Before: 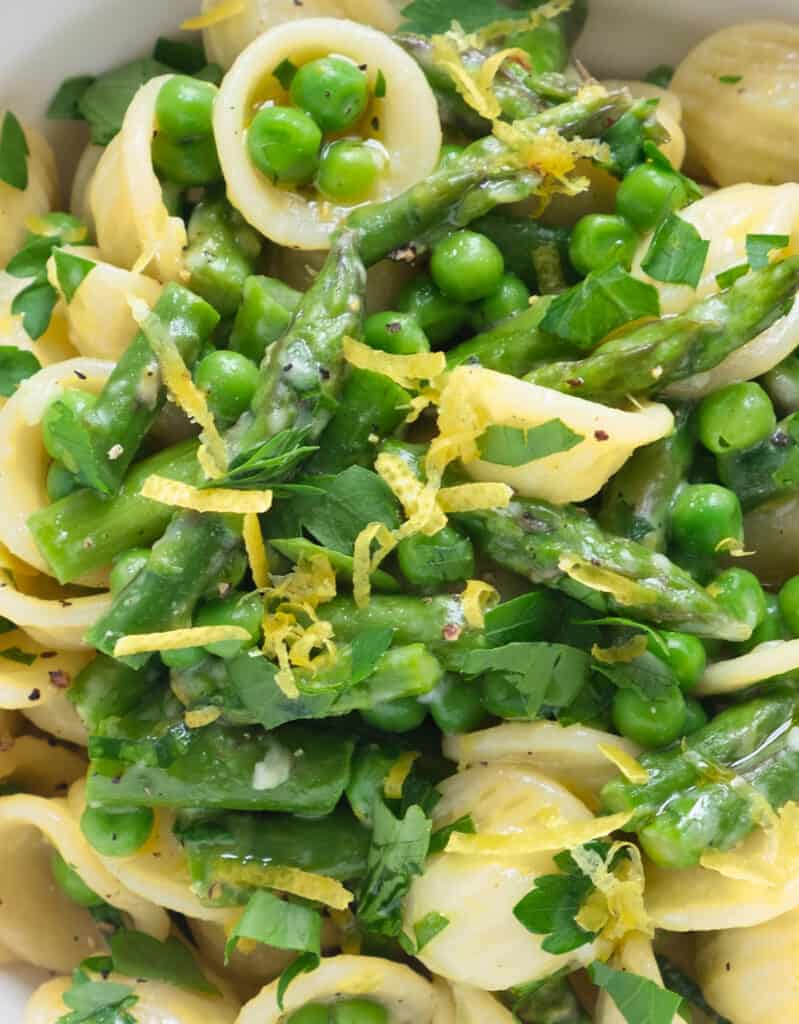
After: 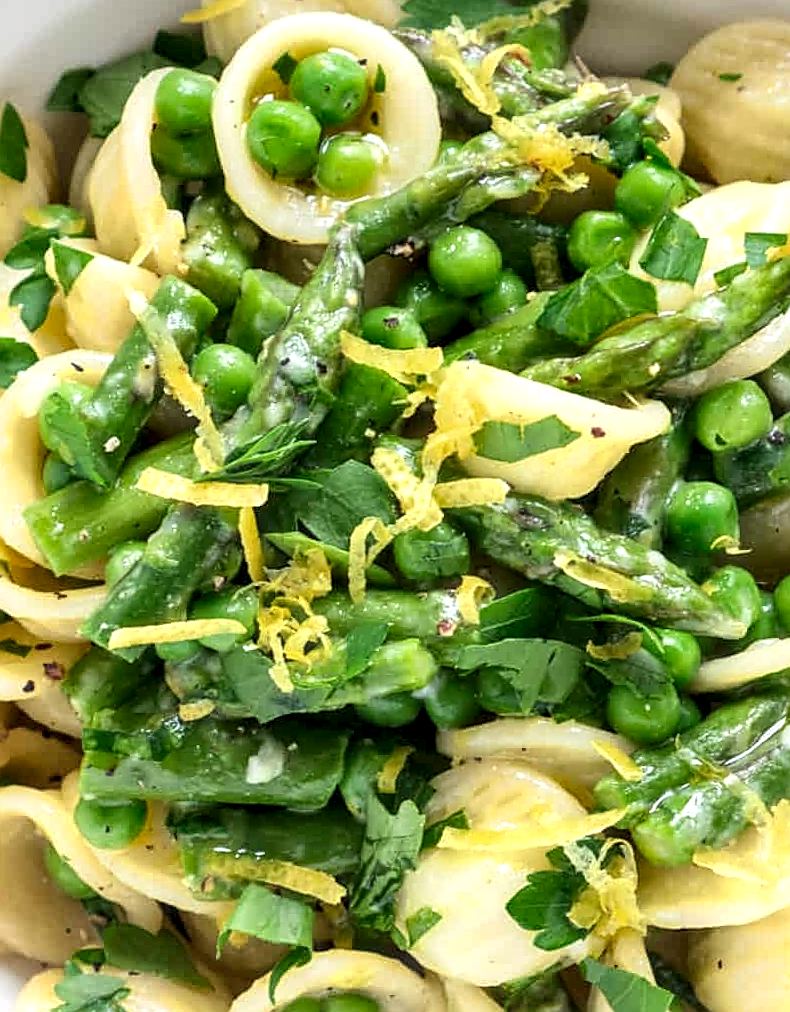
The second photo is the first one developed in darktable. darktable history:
crop and rotate: angle -0.5°
contrast brightness saturation: contrast 0.1, brightness 0.03, saturation 0.09
haze removal: strength -0.1, adaptive false
sharpen: on, module defaults
local contrast: highlights 60%, shadows 60%, detail 160%
